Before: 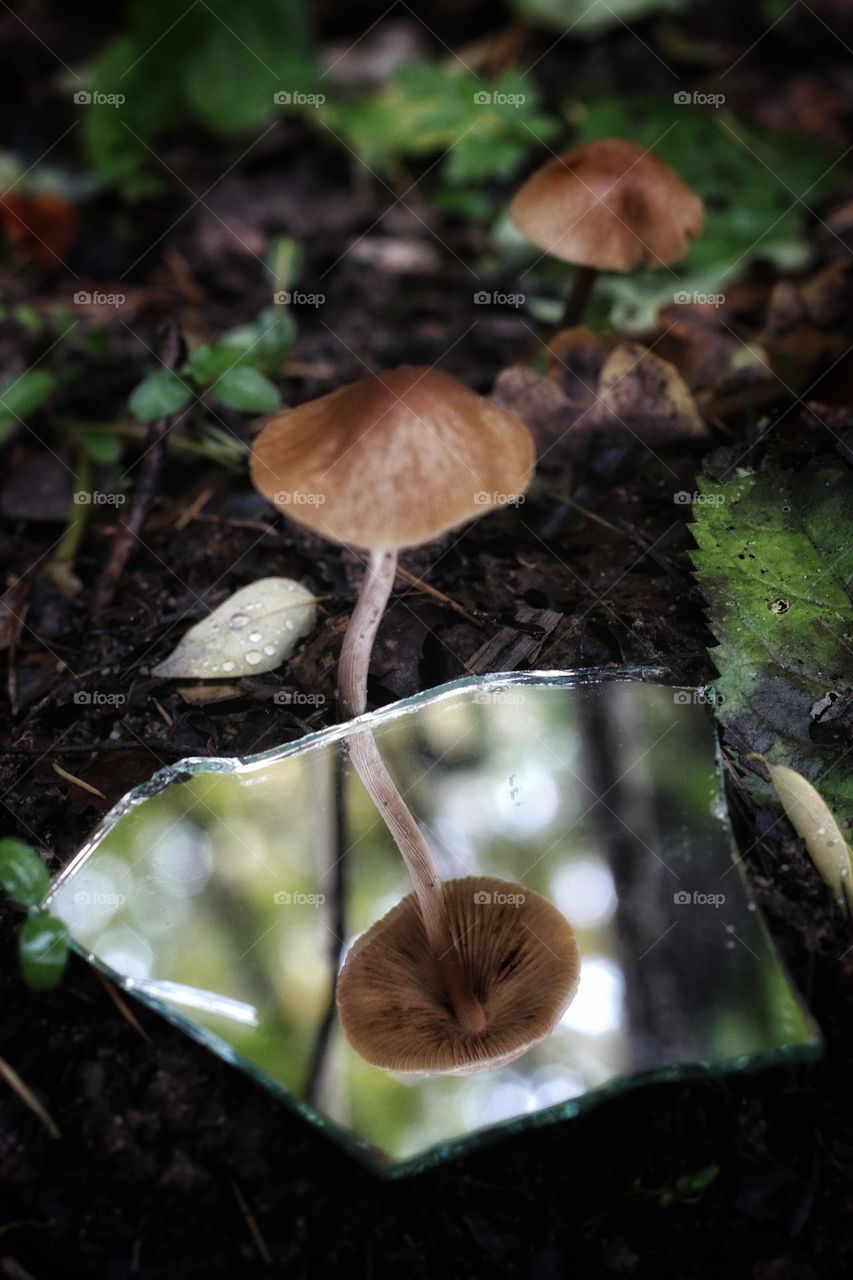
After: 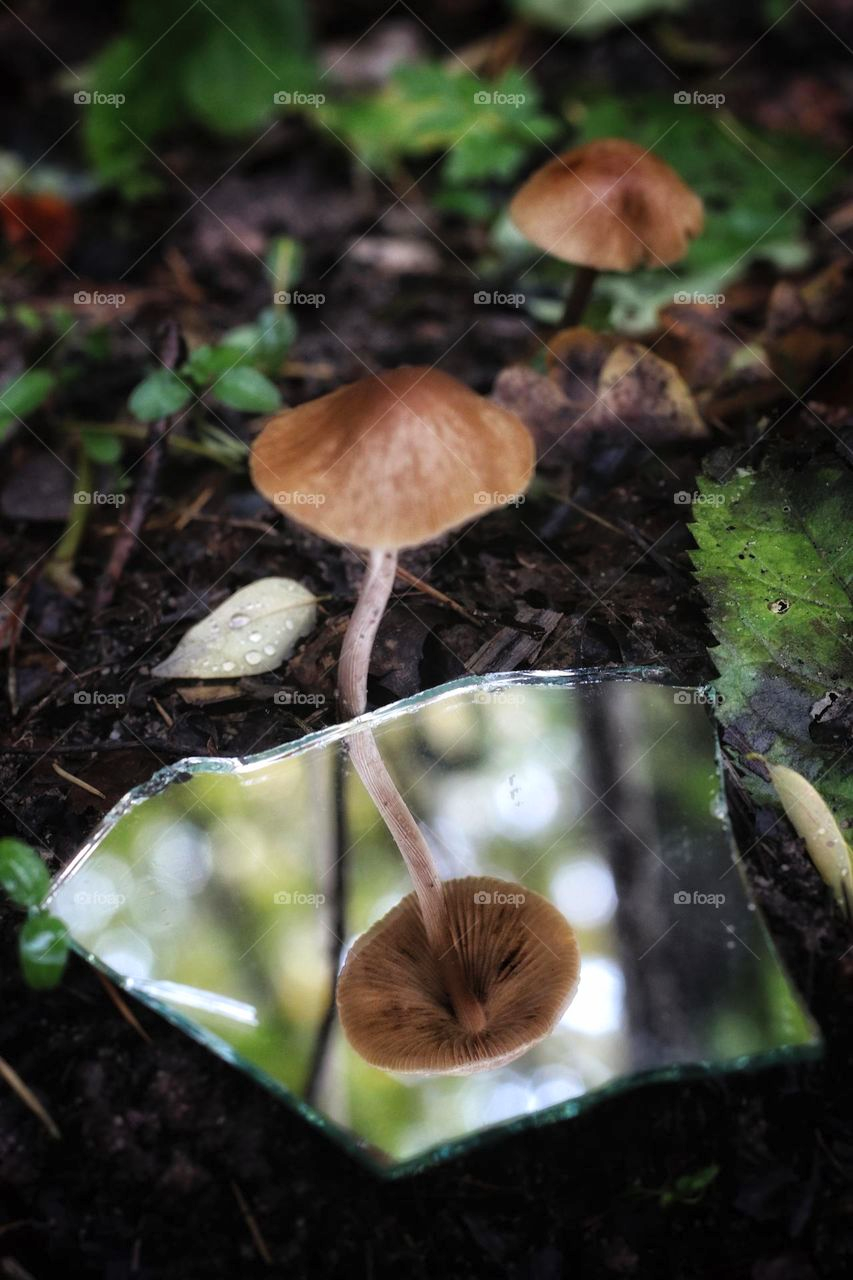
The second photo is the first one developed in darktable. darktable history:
contrast brightness saturation: contrast 0.072, brightness 0.076, saturation 0.175
